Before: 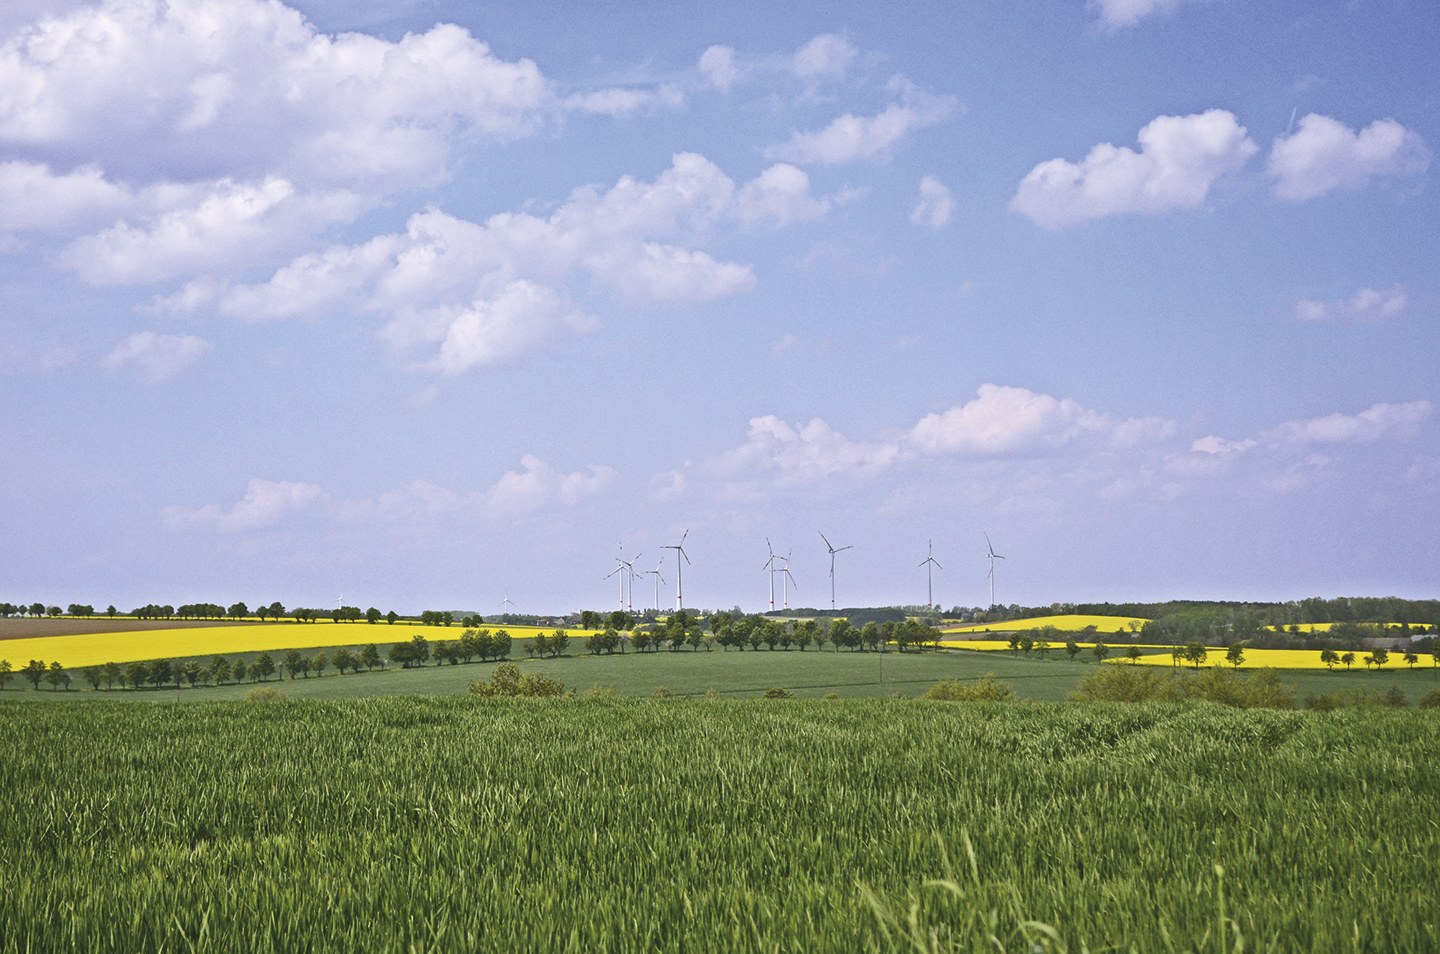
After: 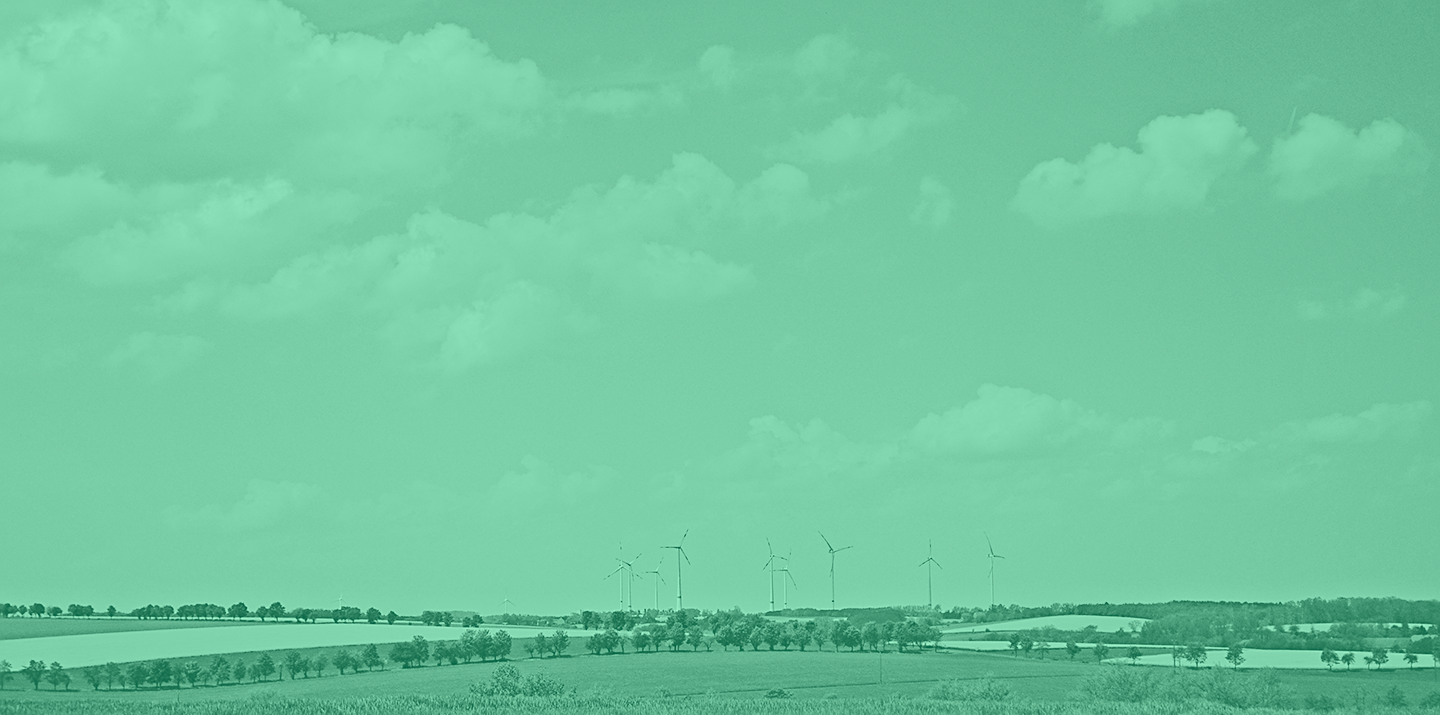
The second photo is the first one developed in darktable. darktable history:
sharpen: on, module defaults
tone curve: curves: ch0 [(0, 0) (0.003, 0.02) (0.011, 0.023) (0.025, 0.028) (0.044, 0.045) (0.069, 0.063) (0.1, 0.09) (0.136, 0.122) (0.177, 0.166) (0.224, 0.223) (0.277, 0.297) (0.335, 0.384) (0.399, 0.461) (0.468, 0.549) (0.543, 0.632) (0.623, 0.705) (0.709, 0.772) (0.801, 0.844) (0.898, 0.91) (1, 1)], preserve colors none
colorize: hue 147.6°, saturation 65%, lightness 21.64%
exposure: black level correction 0.001, compensate highlight preservation false
crop: bottom 24.988%
